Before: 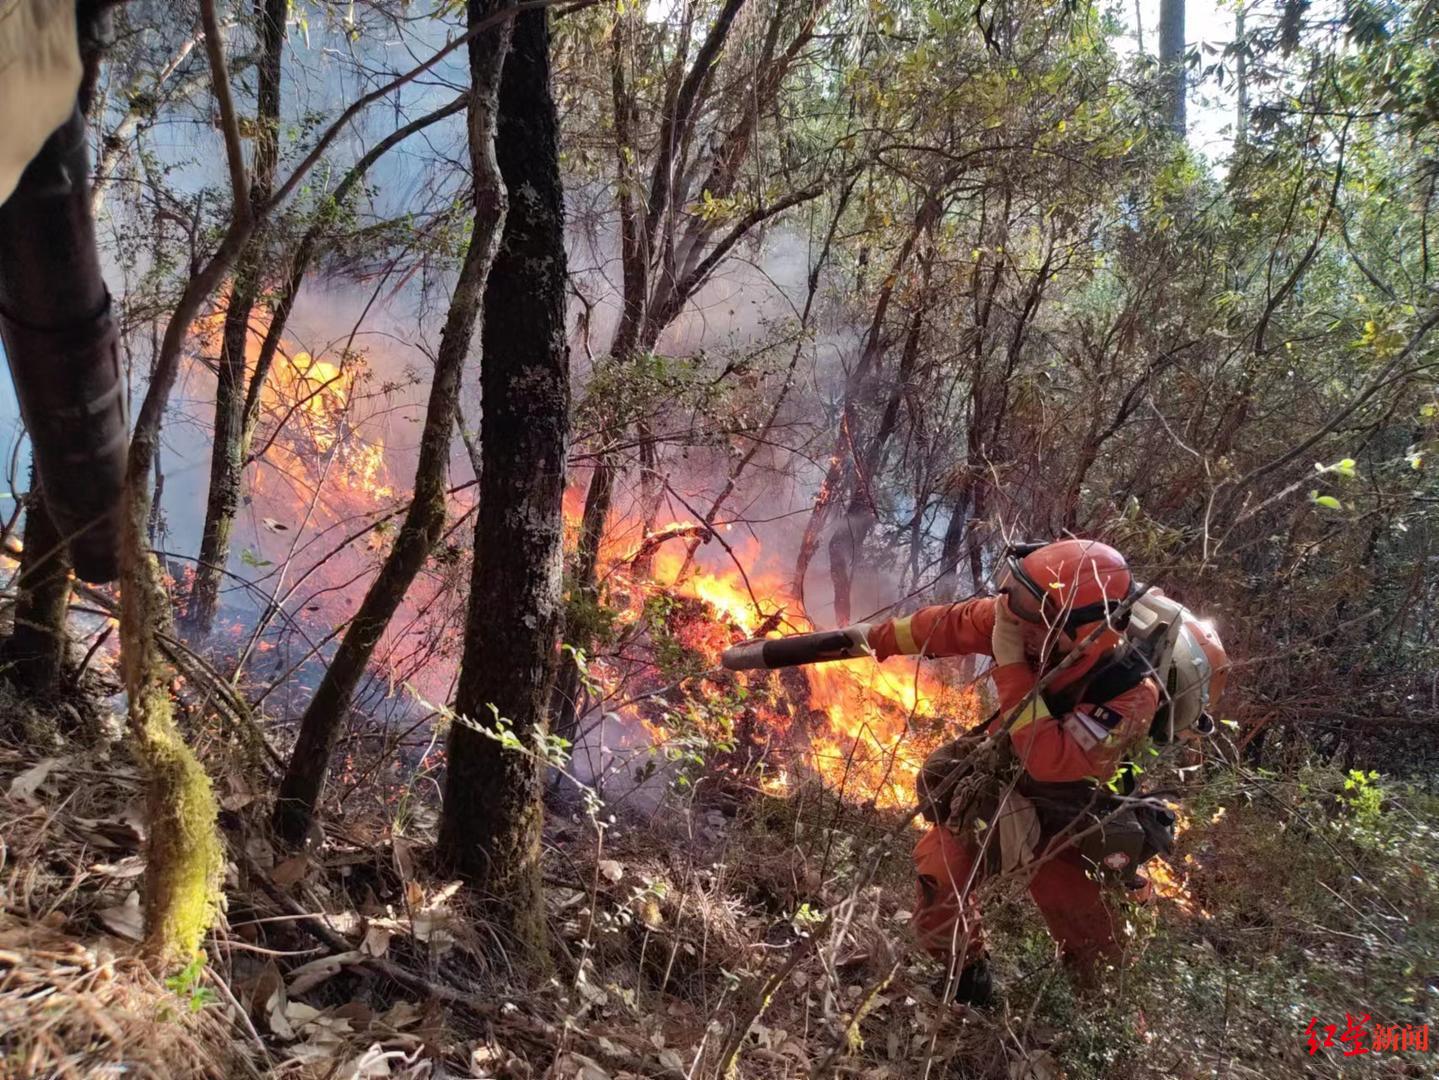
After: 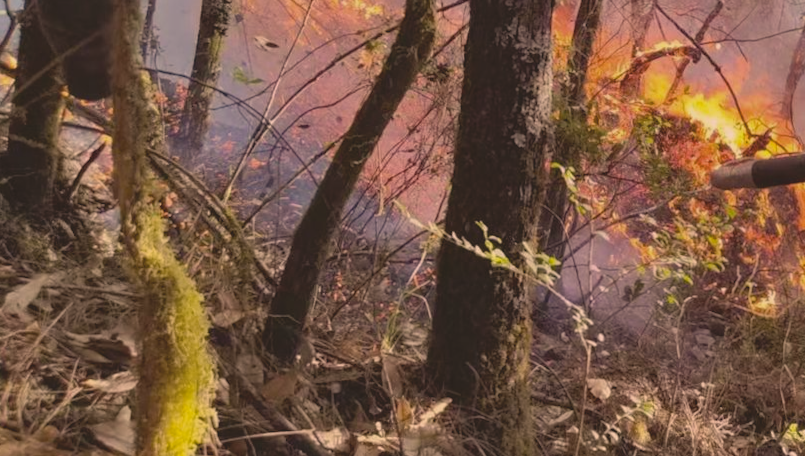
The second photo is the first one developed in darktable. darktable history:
crop: top 44.483%, right 43.593%, bottom 12.892%
color balance rgb: perceptual saturation grading › global saturation 30%, global vibrance 20%
rotate and perspective: rotation 0.192°, lens shift (horizontal) -0.015, crop left 0.005, crop right 0.996, crop top 0.006, crop bottom 0.99
color correction: highlights a* 15, highlights b* 31.55
contrast brightness saturation: contrast -0.26, saturation -0.43
white balance: red 0.924, blue 1.095
